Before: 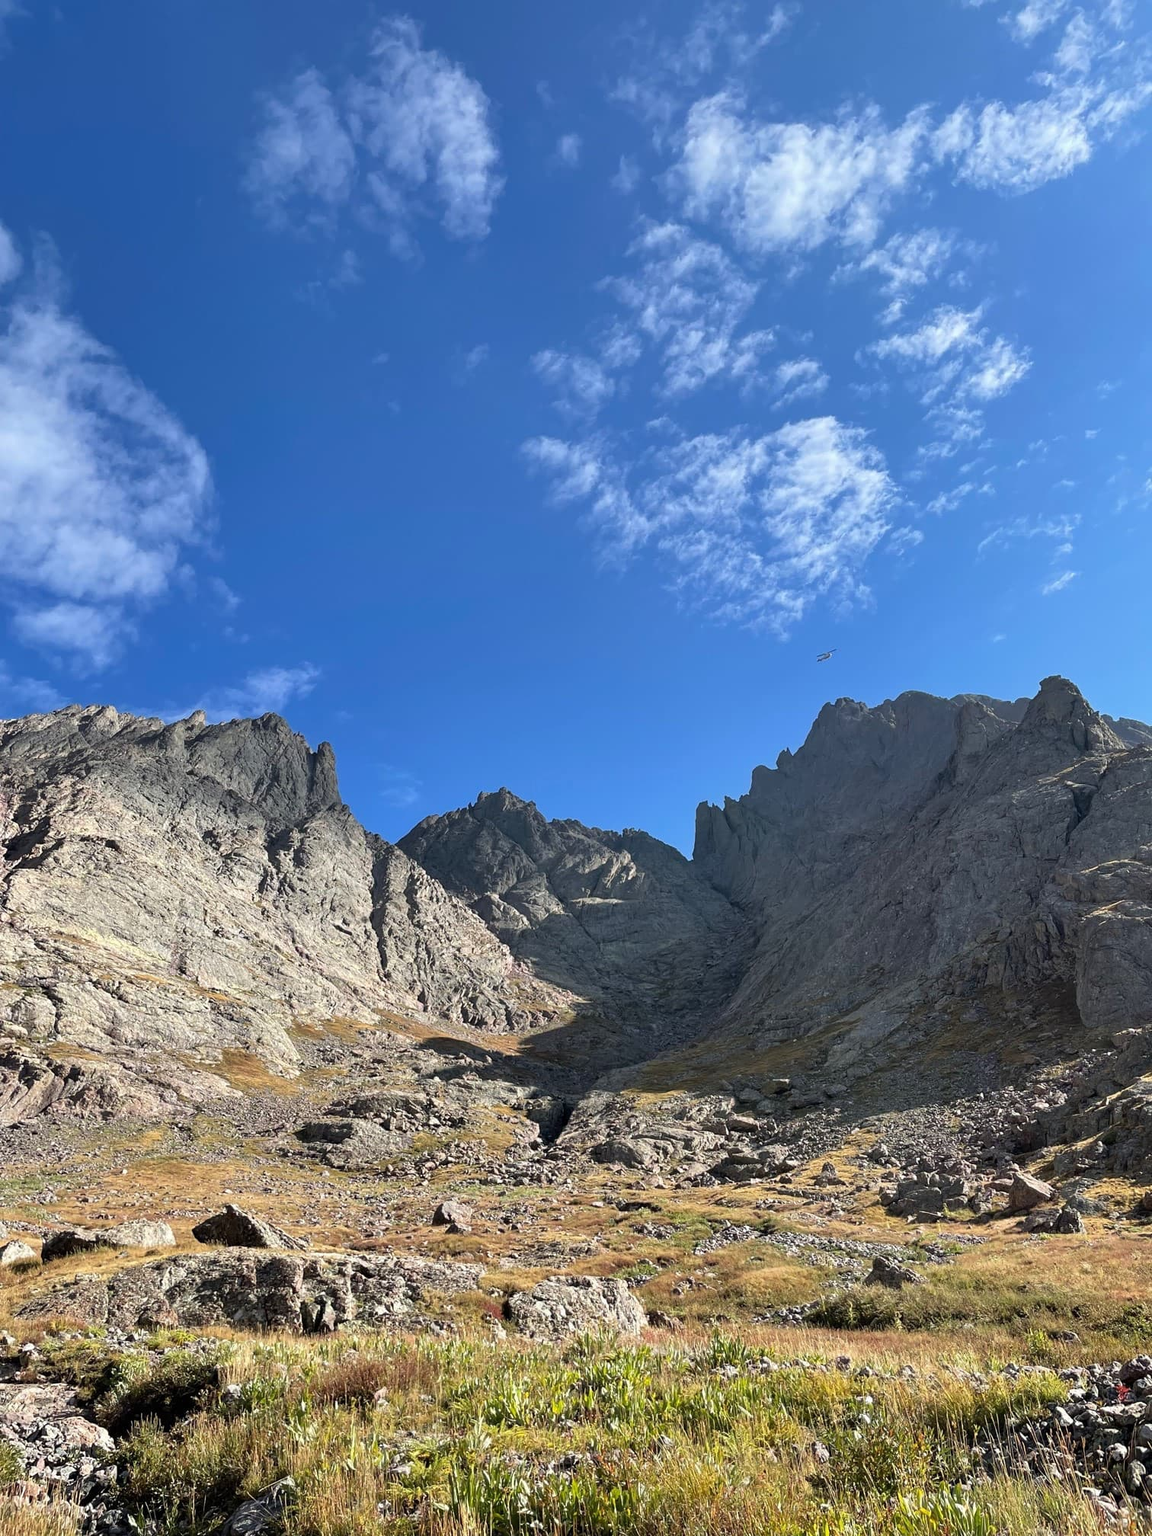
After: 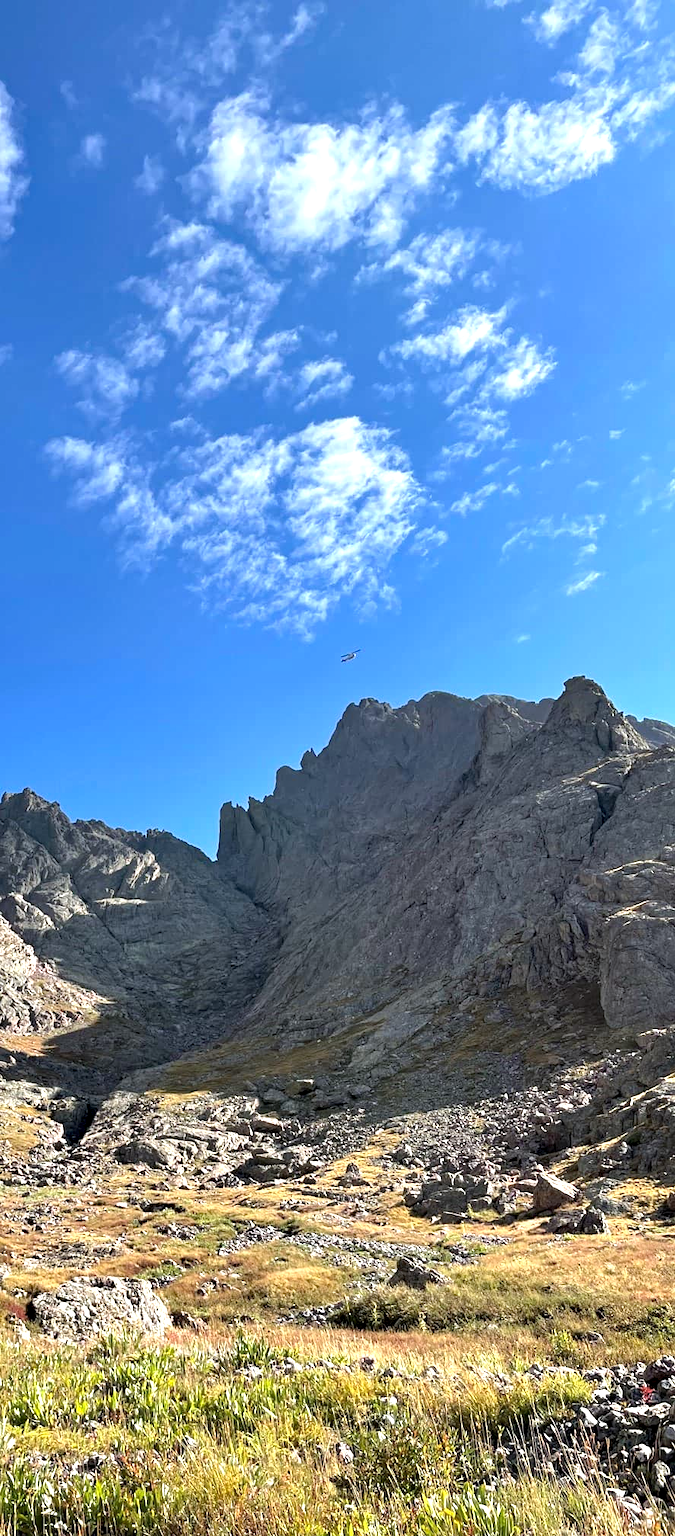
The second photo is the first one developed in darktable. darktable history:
crop: left 41.402%
contrast equalizer: octaves 7, y [[0.6 ×6], [0.55 ×6], [0 ×6], [0 ×6], [0 ×6]], mix 0.3
exposure: exposure 0.6 EV, compensate highlight preservation false
haze removal: compatibility mode true, adaptive false
